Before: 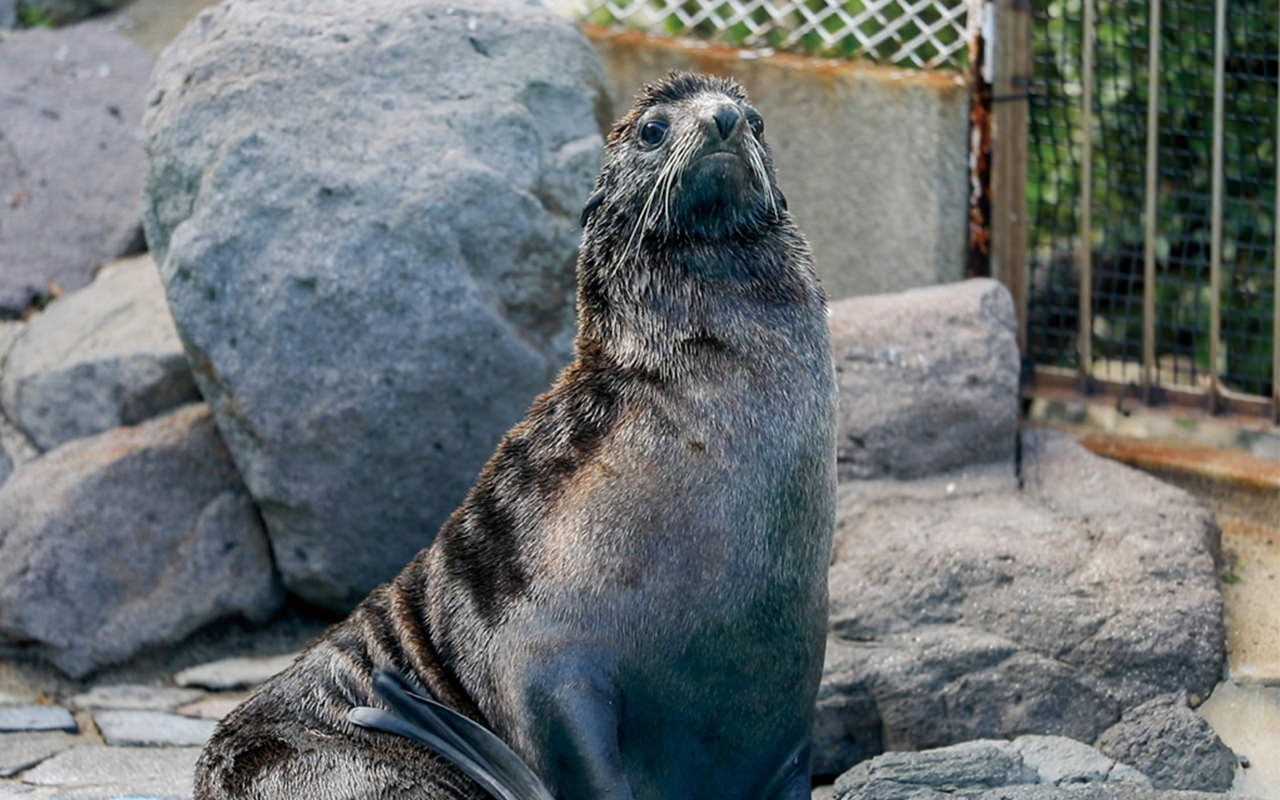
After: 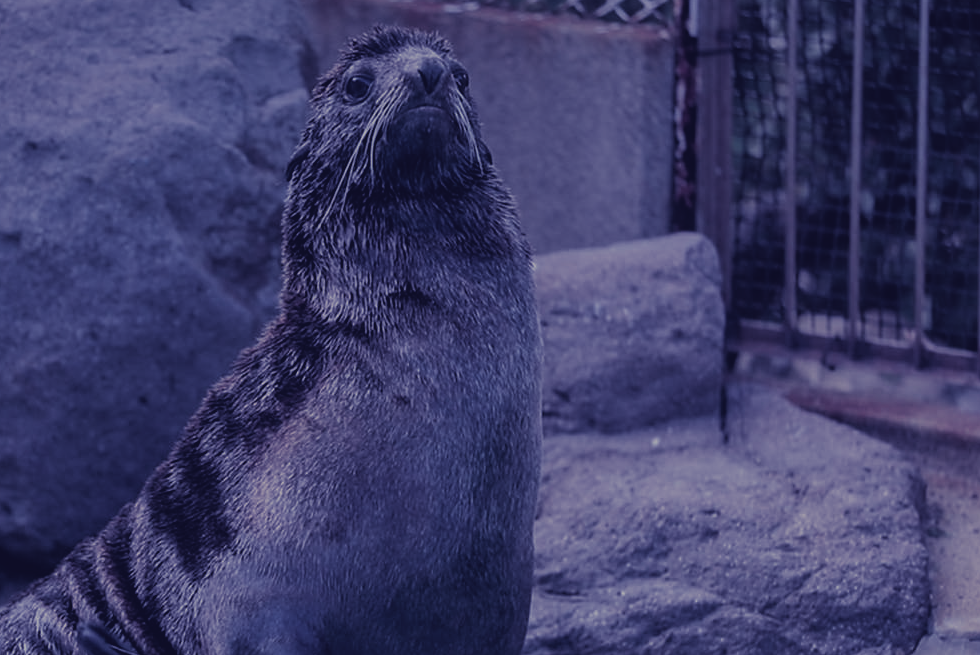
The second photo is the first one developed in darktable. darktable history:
graduated density: on, module defaults
split-toning: shadows › hue 242.67°, shadows › saturation 0.733, highlights › hue 45.33°, highlights › saturation 0.667, balance -53.304, compress 21.15%
crop: left 23.095%, top 5.827%, bottom 11.854%
white balance: emerald 1
sharpen: amount 0.2
contrast brightness saturation: contrast -0.15, brightness 0.05, saturation -0.12
exposure: exposure -1 EV, compensate highlight preservation false
shadows and highlights: shadows 20.91, highlights -35.45, soften with gaussian
